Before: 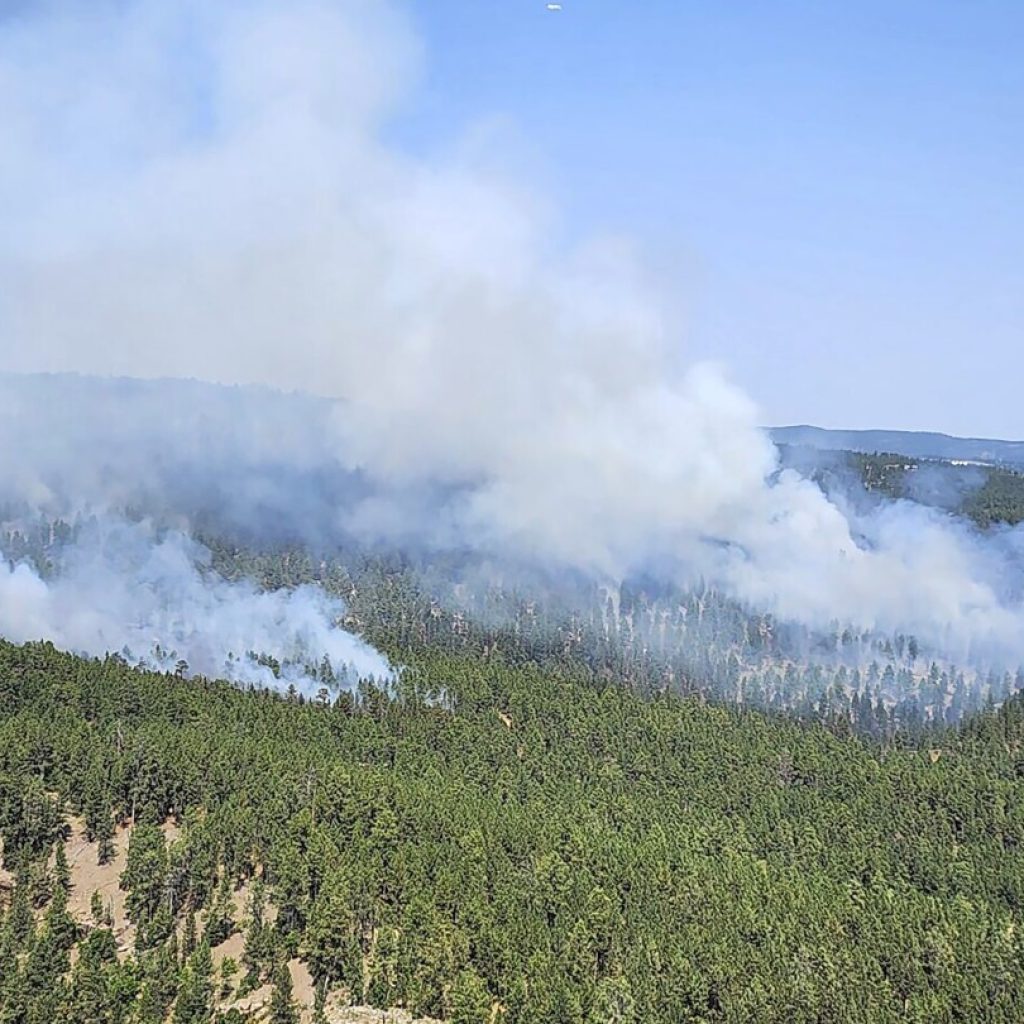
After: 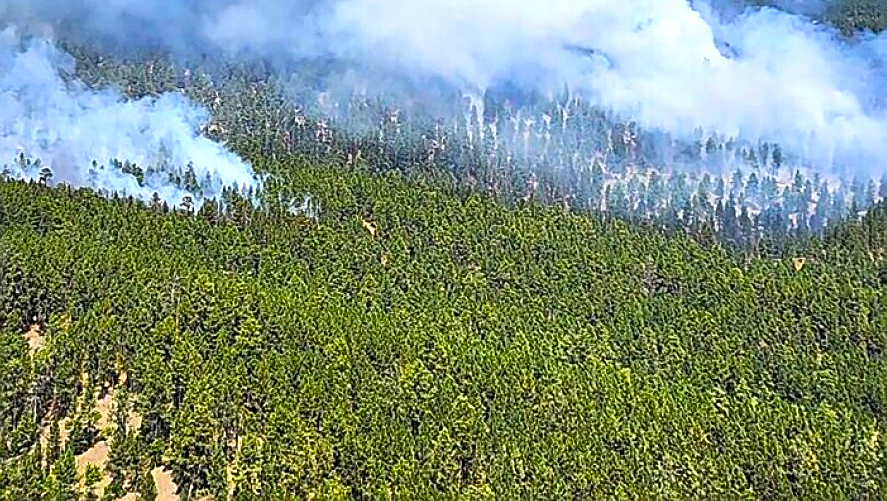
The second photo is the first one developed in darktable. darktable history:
crop and rotate: left 13.306%, top 48.129%, bottom 2.928%
color balance rgb: linear chroma grading › global chroma 9%, perceptual saturation grading › global saturation 36%, perceptual saturation grading › shadows 35%, perceptual brilliance grading › global brilliance 15%, perceptual brilliance grading › shadows -35%, global vibrance 15%
sharpen: on, module defaults
